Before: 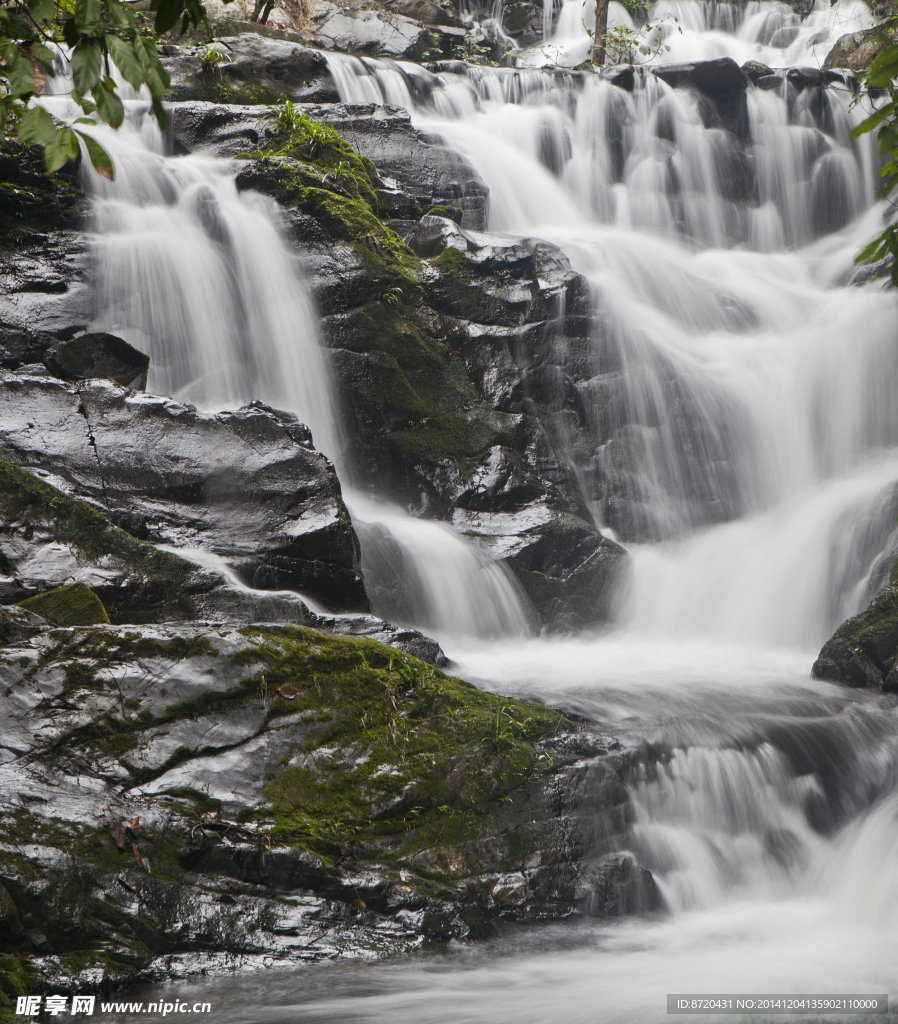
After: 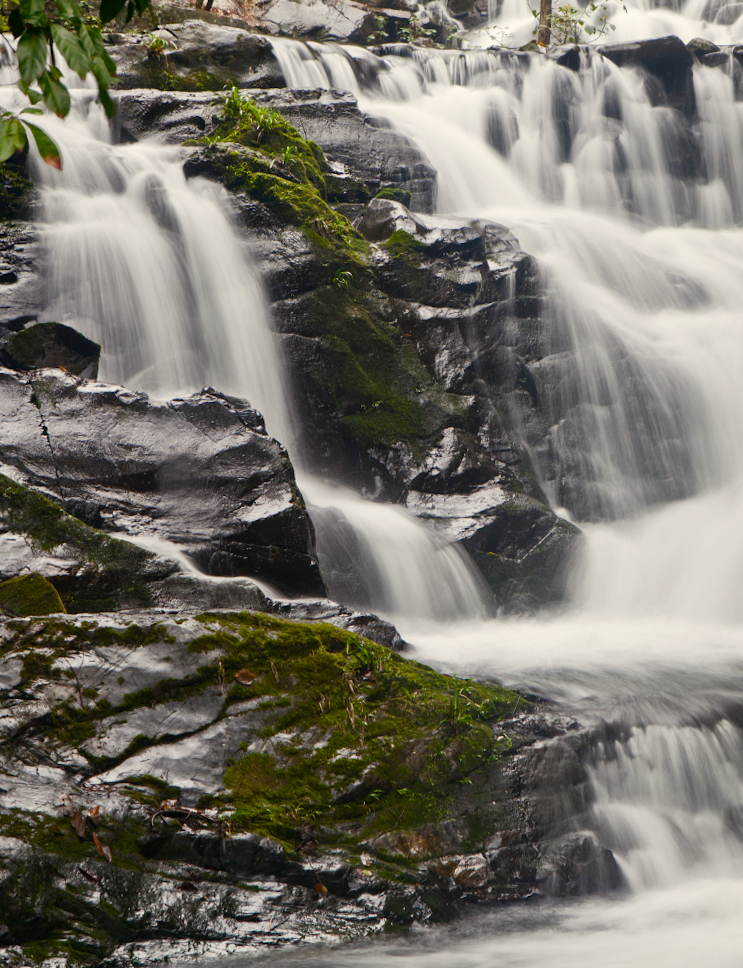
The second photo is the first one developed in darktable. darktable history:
contrast brightness saturation: contrast 0.08, saturation 0.022
crop and rotate: angle 1.08°, left 4.259%, top 0.69%, right 11.2%, bottom 2.704%
color balance rgb: power › hue 212.66°, highlights gain › chroma 3.014%, highlights gain › hue 78.41°, perceptual saturation grading › global saturation 20%, perceptual saturation grading › highlights -49.058%, perceptual saturation grading › shadows 24.637%
